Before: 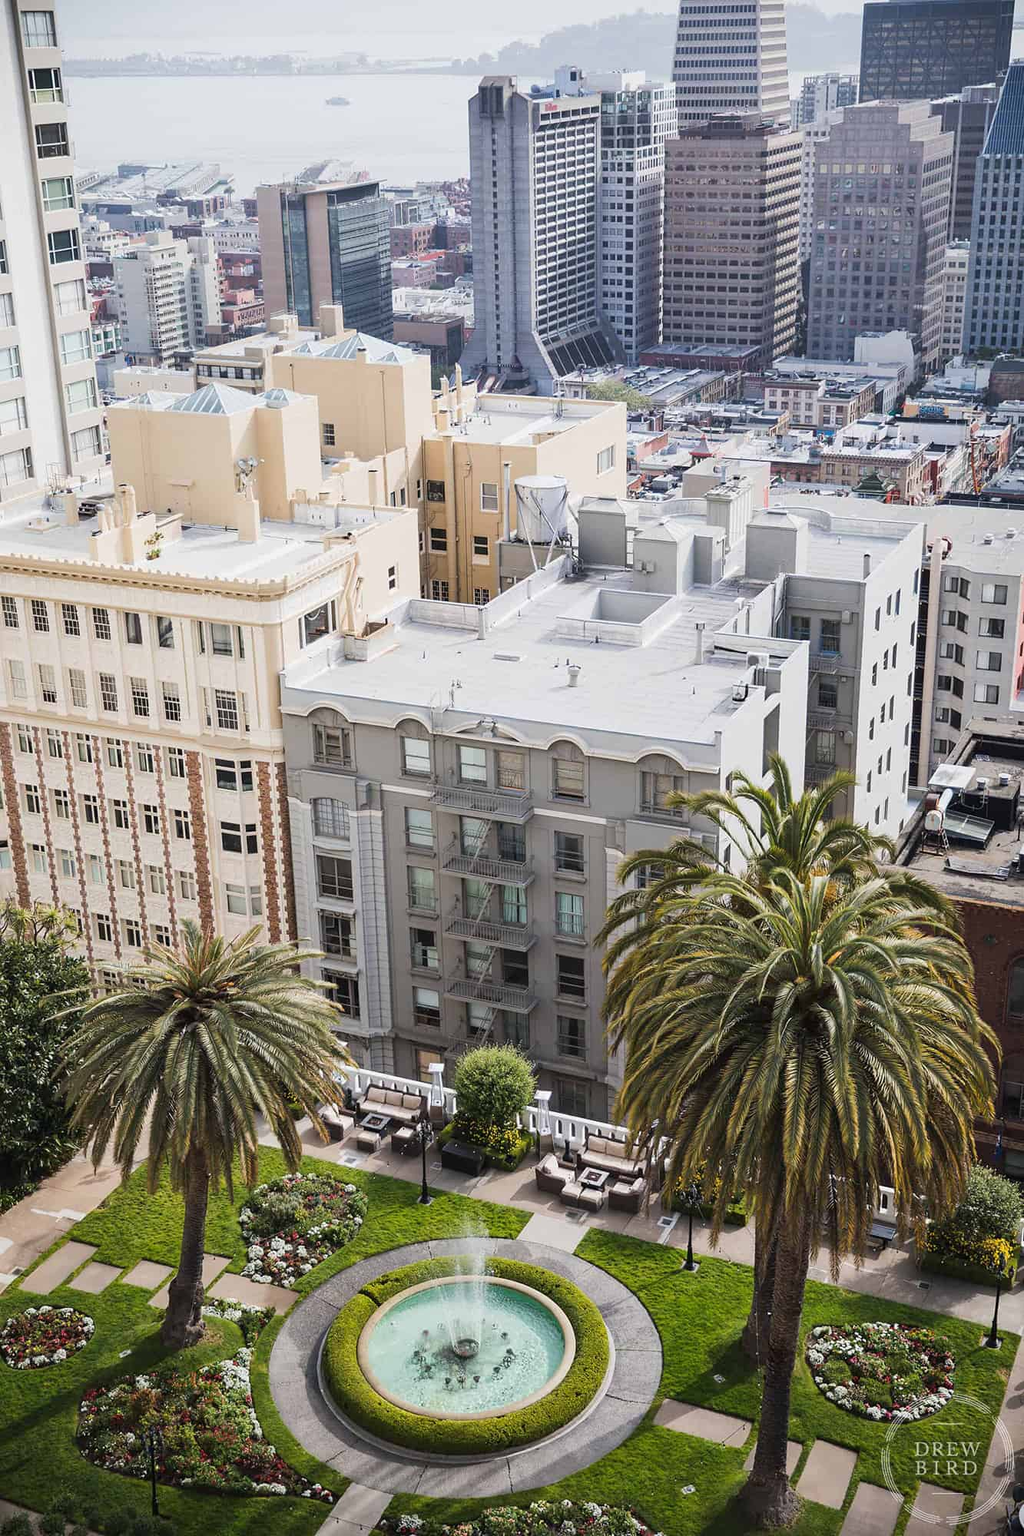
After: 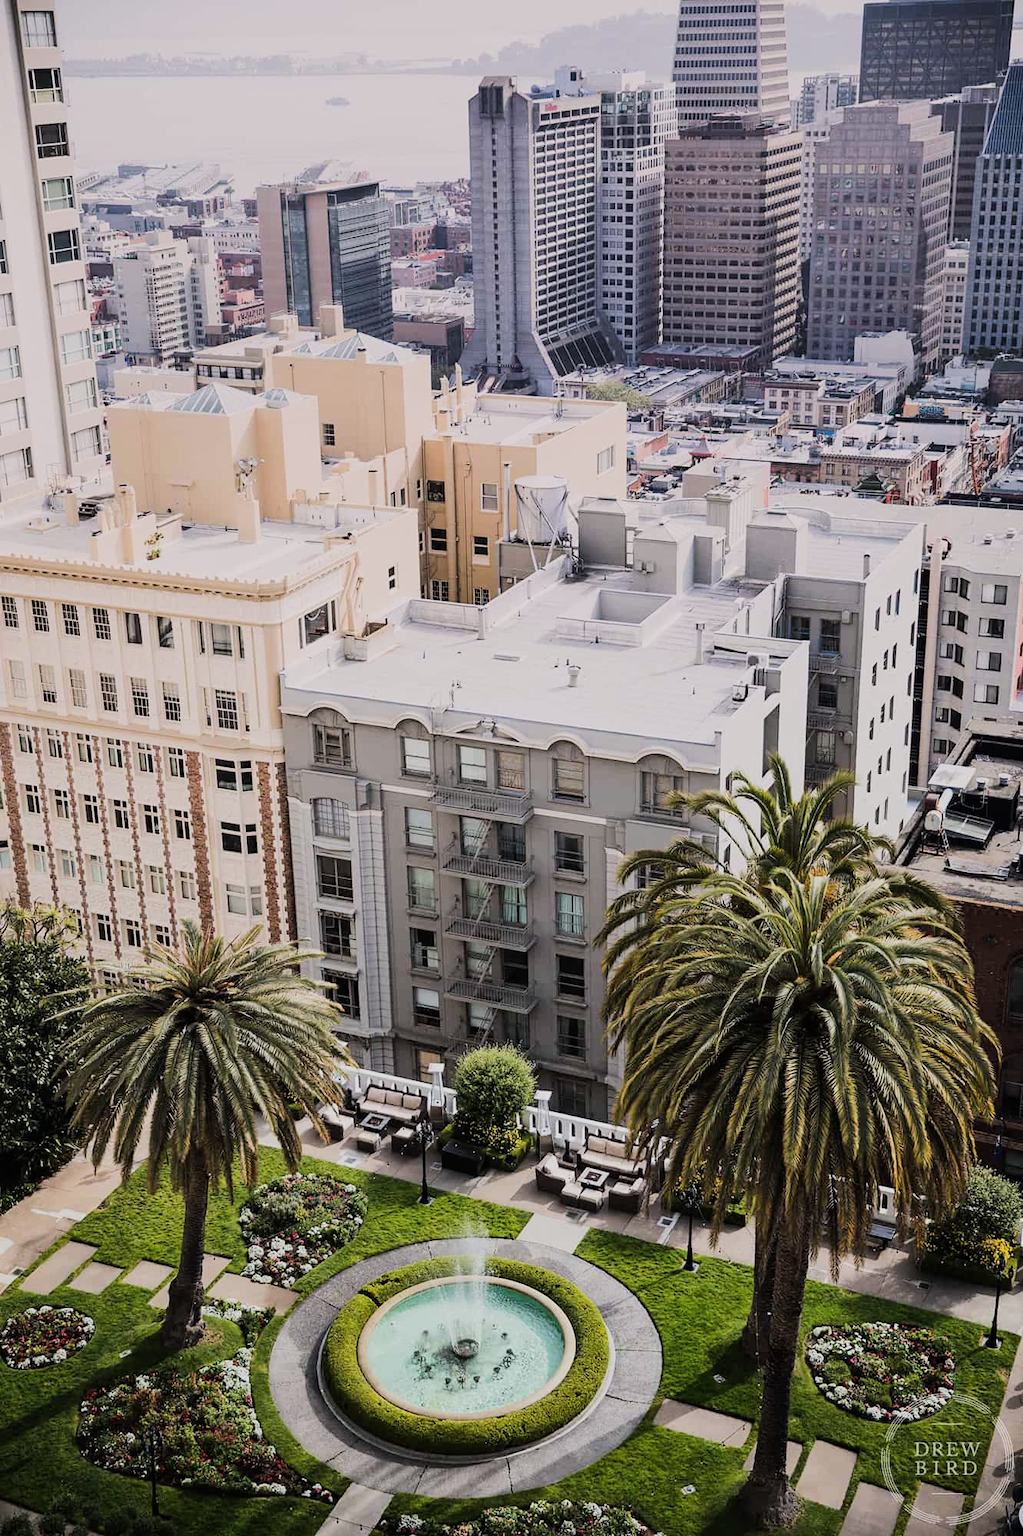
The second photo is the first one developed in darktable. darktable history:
filmic rgb: black relative exposure -7.5 EV, white relative exposure 5 EV, hardness 3.31, contrast 1.3, contrast in shadows safe
graduated density: density 0.38 EV, hardness 21%, rotation -6.11°, saturation 32%
